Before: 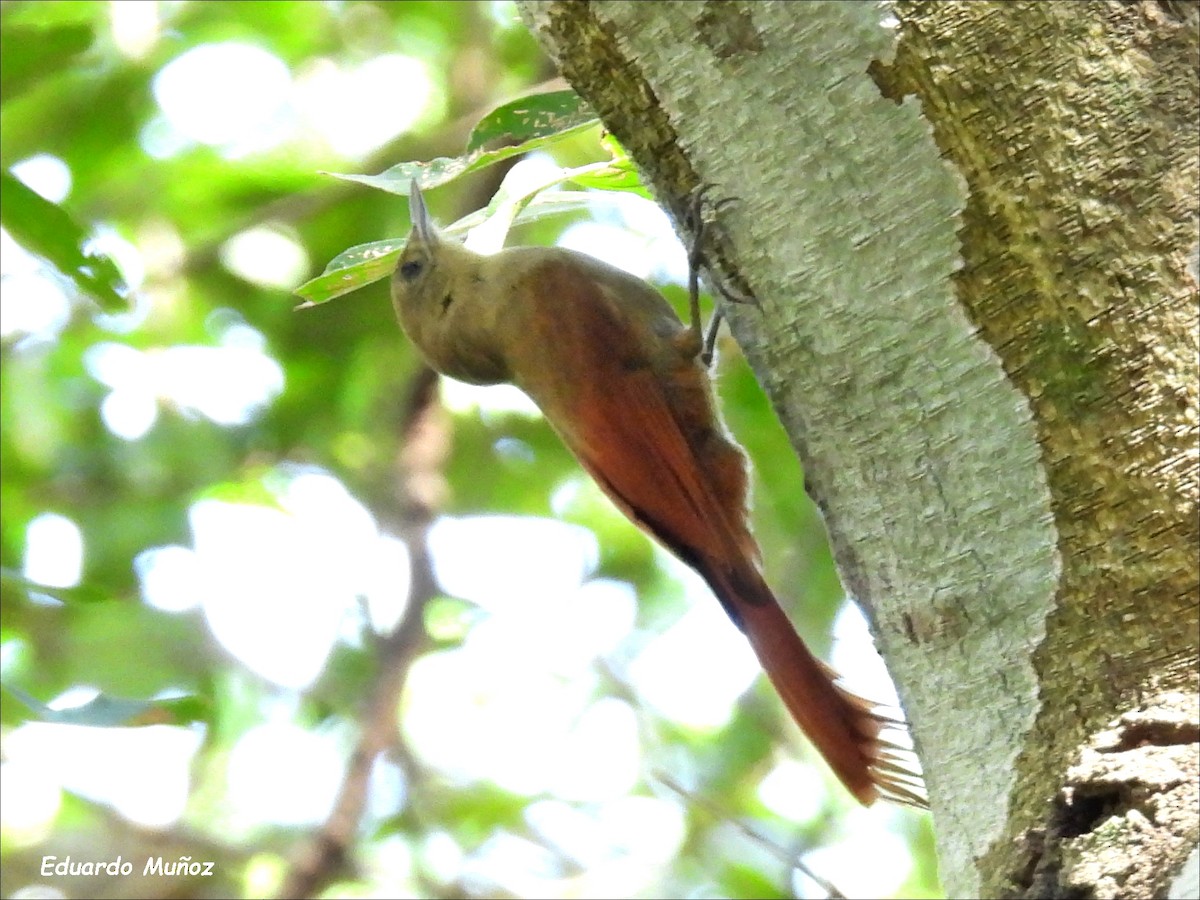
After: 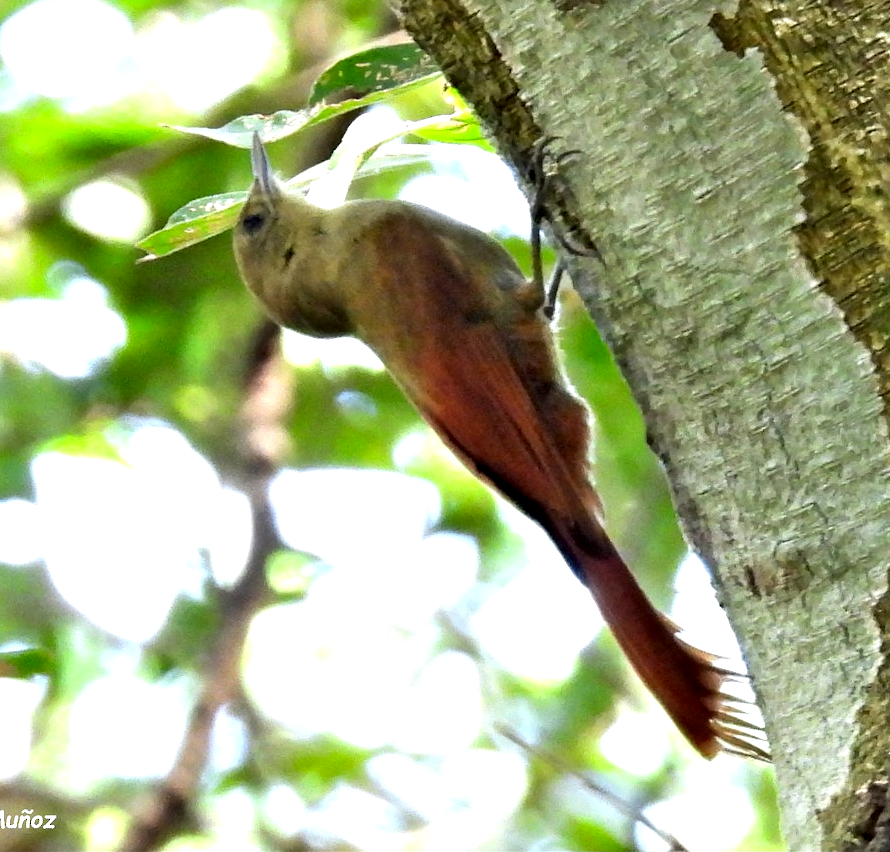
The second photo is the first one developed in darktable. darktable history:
contrast equalizer: y [[0.6 ×6], [0.55 ×6], [0 ×6], [0 ×6], [0 ×6]]
crop and rotate: left 13.219%, top 5.314%, right 12.594%
